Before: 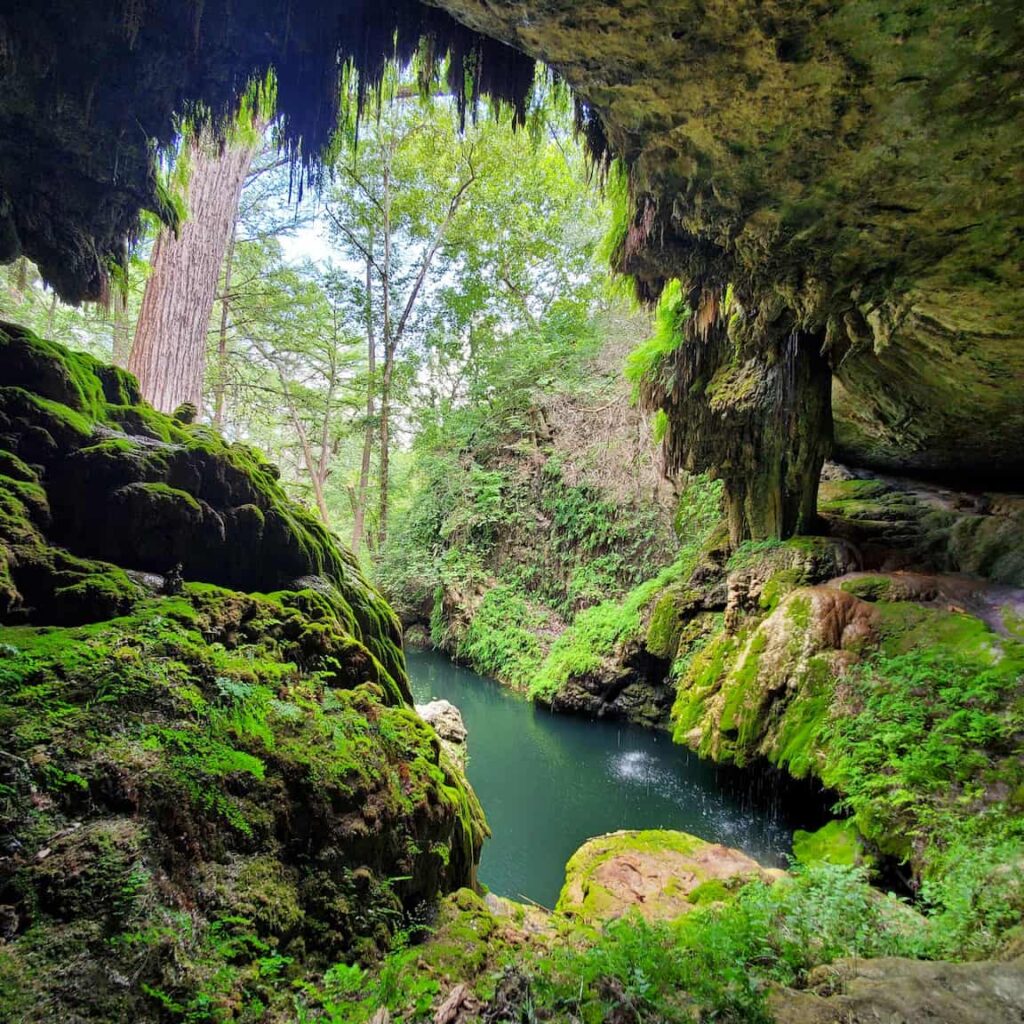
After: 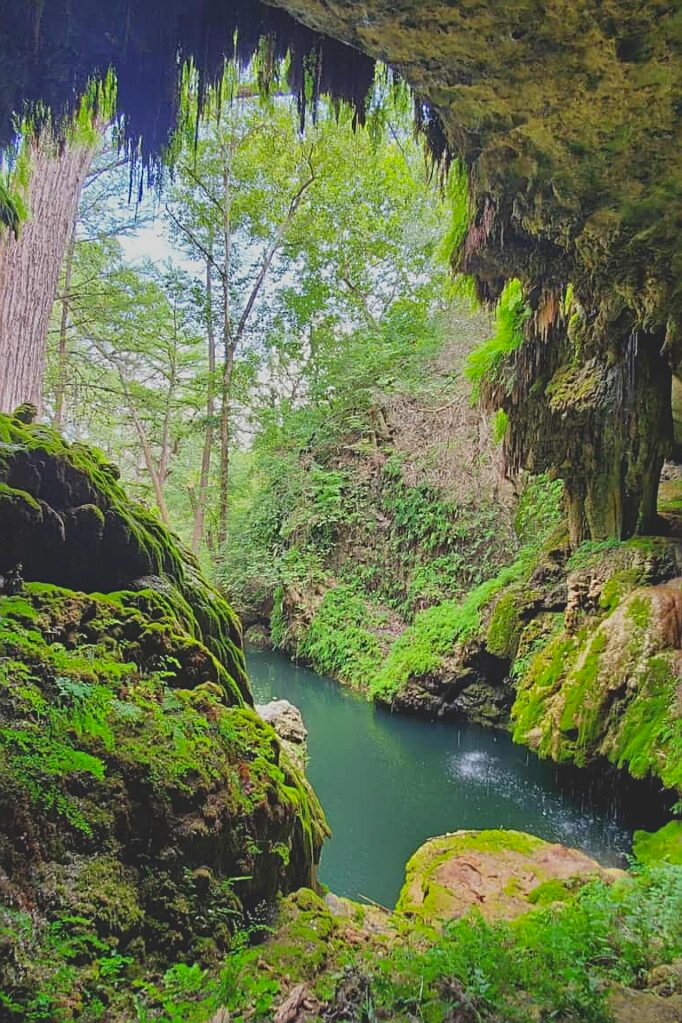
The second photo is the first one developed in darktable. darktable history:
contrast brightness saturation: contrast -0.279
exposure: compensate highlight preservation false
crop and rotate: left 15.627%, right 17.73%
sharpen: on, module defaults
